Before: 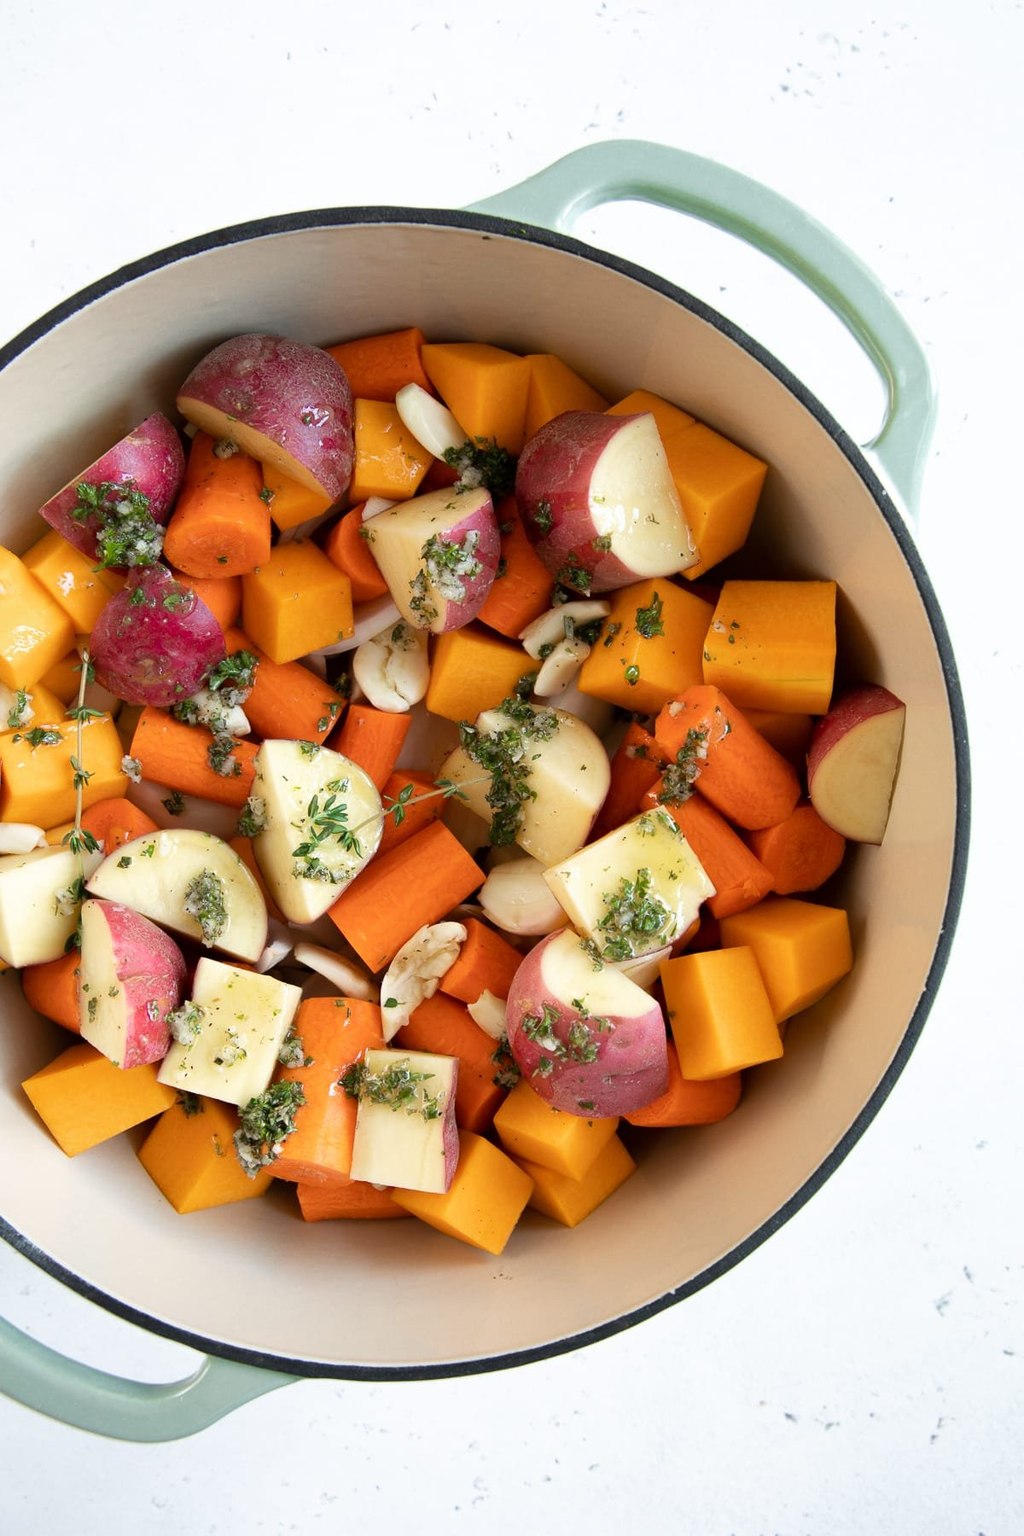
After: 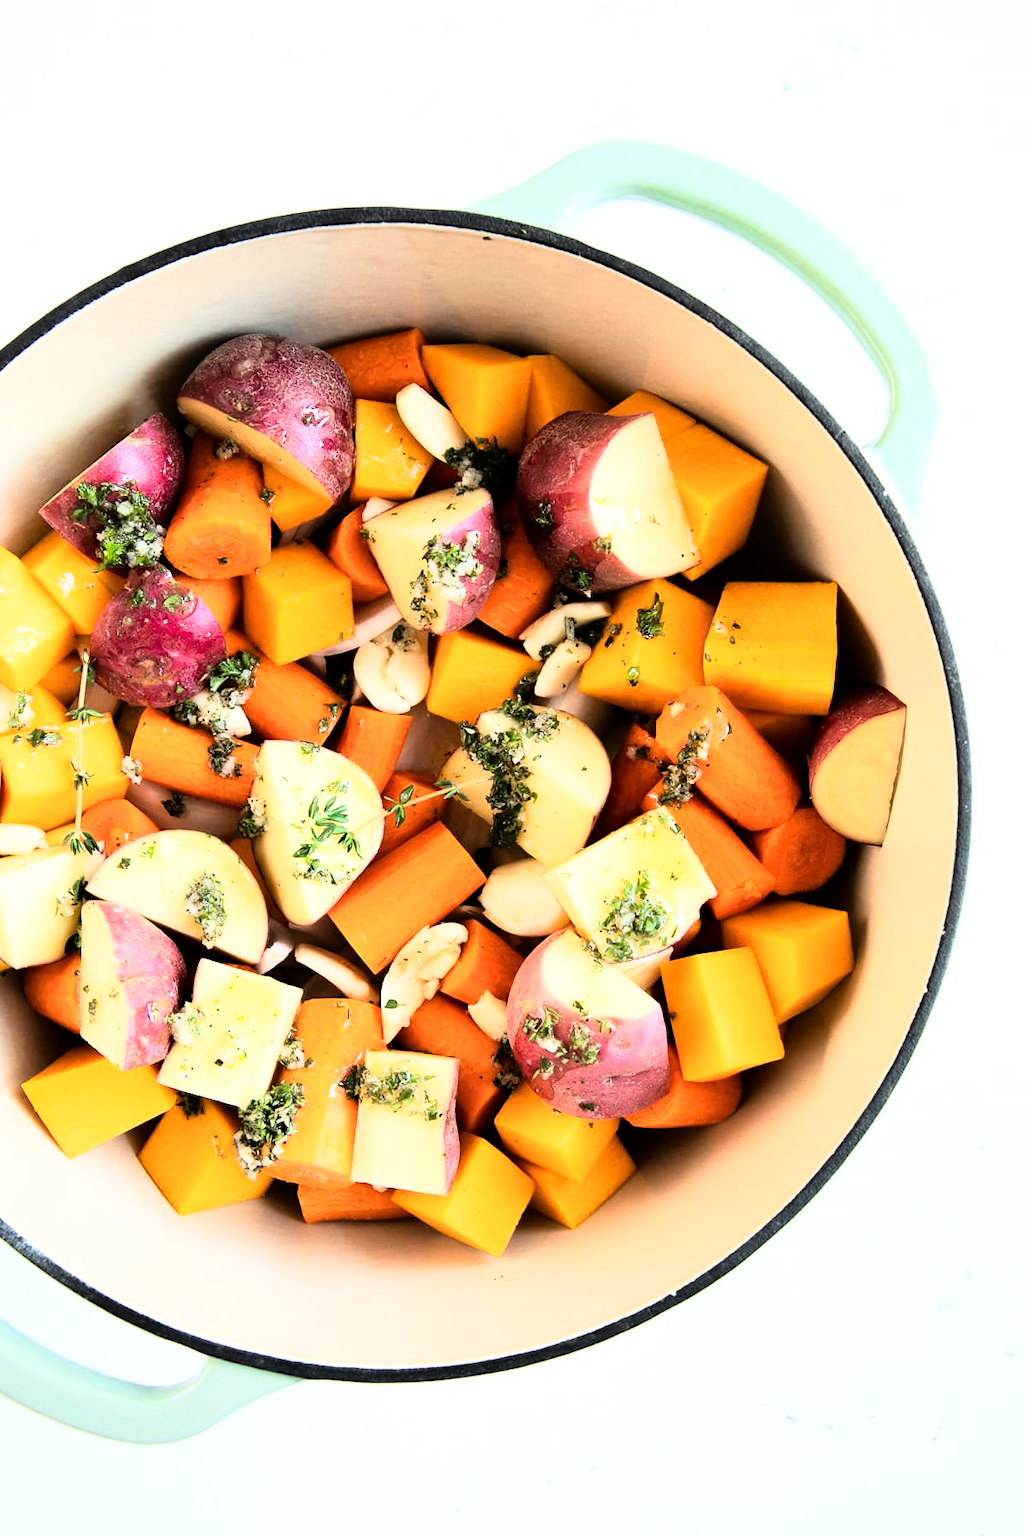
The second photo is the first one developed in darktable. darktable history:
rgb curve: curves: ch0 [(0, 0) (0.21, 0.15) (0.24, 0.21) (0.5, 0.75) (0.75, 0.96) (0.89, 0.99) (1, 1)]; ch1 [(0, 0.02) (0.21, 0.13) (0.25, 0.2) (0.5, 0.67) (0.75, 0.9) (0.89, 0.97) (1, 1)]; ch2 [(0, 0.02) (0.21, 0.13) (0.25, 0.2) (0.5, 0.67) (0.75, 0.9) (0.89, 0.97) (1, 1)], compensate middle gray true
crop: bottom 0.071%
